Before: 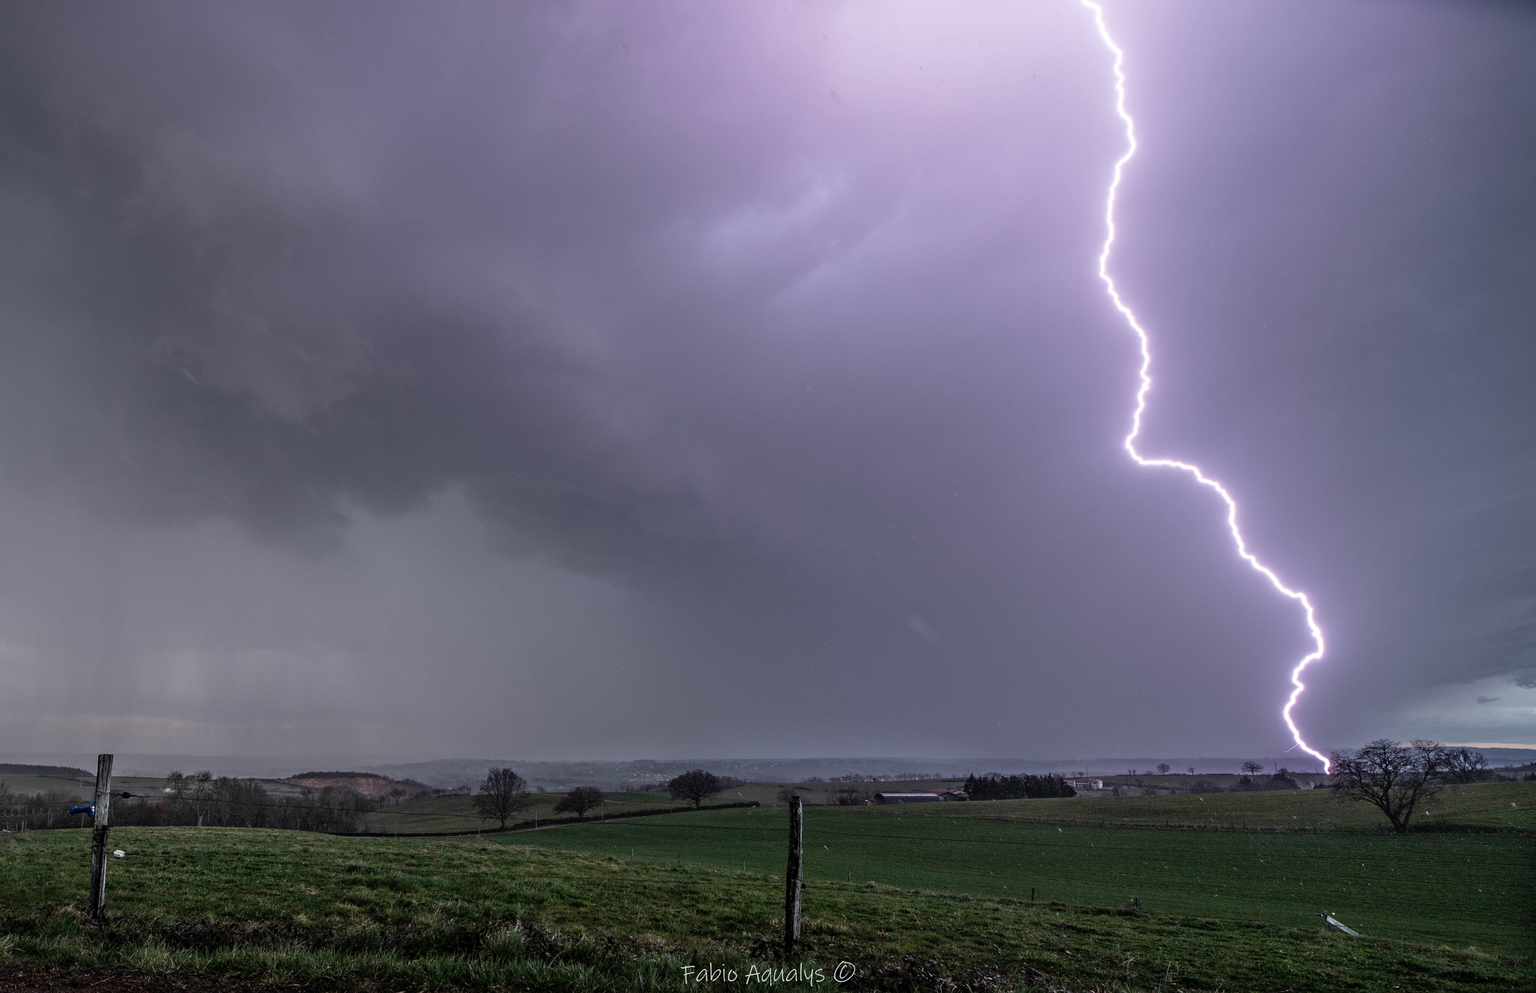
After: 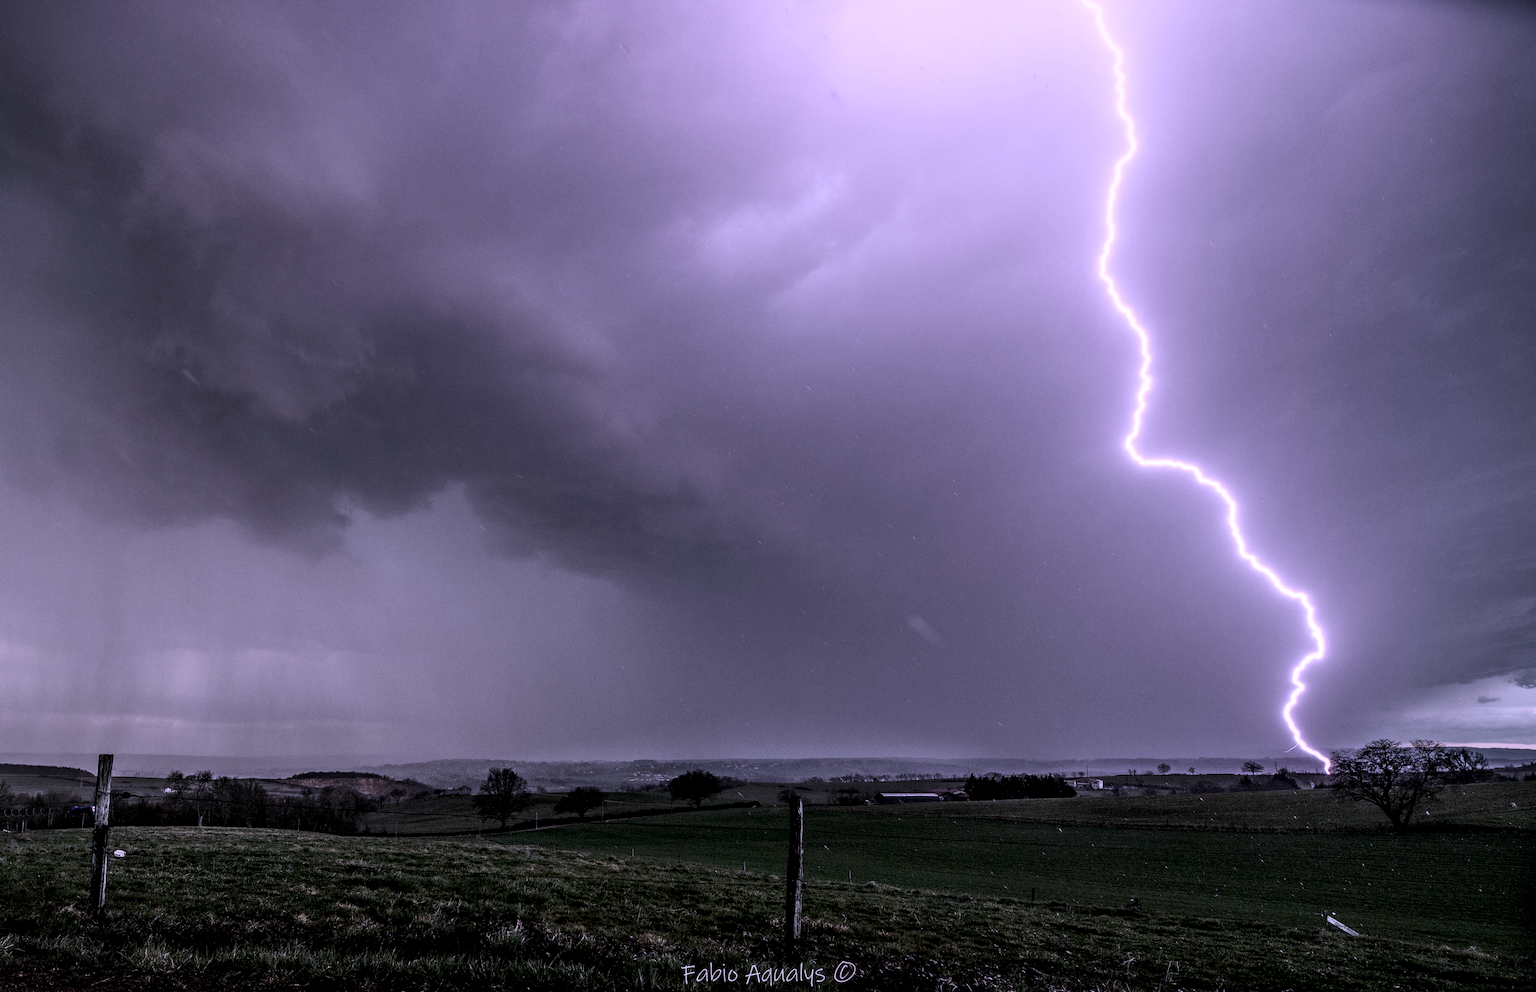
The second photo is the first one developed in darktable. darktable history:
color correction: highlights a* 15.11, highlights b* -25.37
local contrast: on, module defaults
filmic rgb: middle gray luminance 9.49%, black relative exposure -10.58 EV, white relative exposure 3.45 EV, threshold 5.98 EV, target black luminance 0%, hardness 6, latitude 59.63%, contrast 1.088, highlights saturation mix 6.31%, shadows ↔ highlights balance 28.5%, enable highlight reconstruction true
contrast brightness saturation: contrast 0.253, saturation -0.323
